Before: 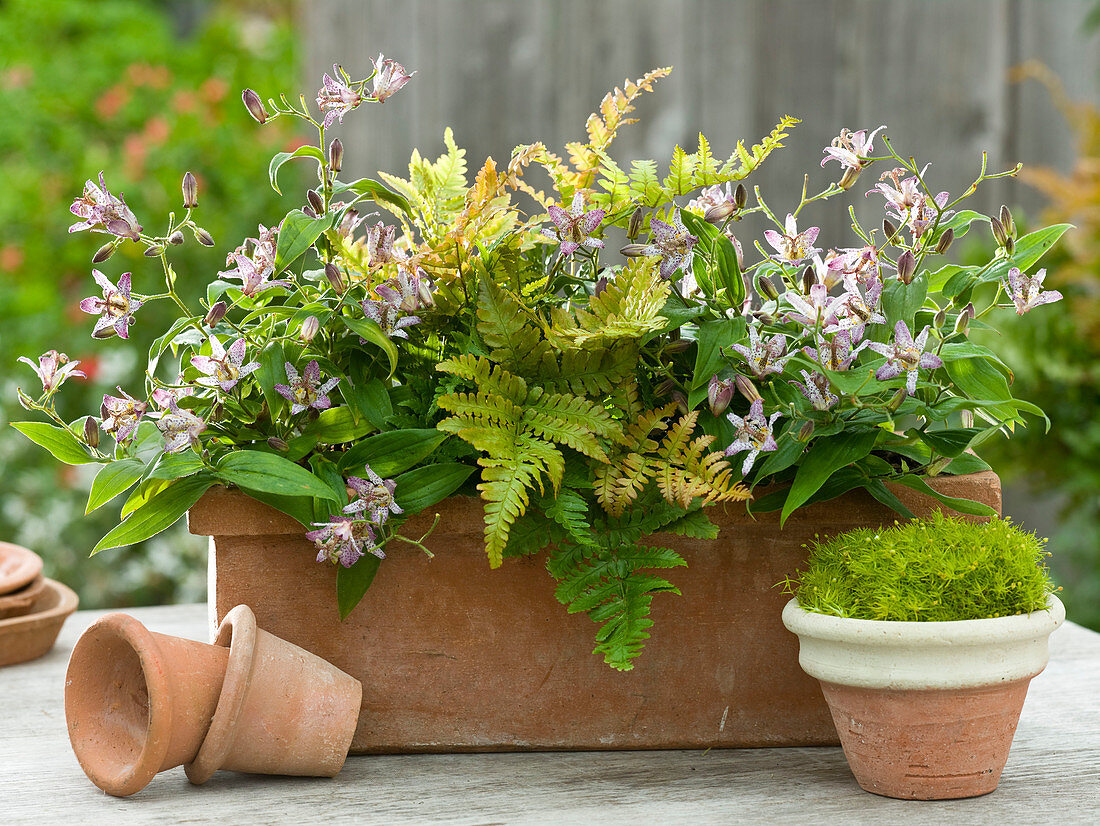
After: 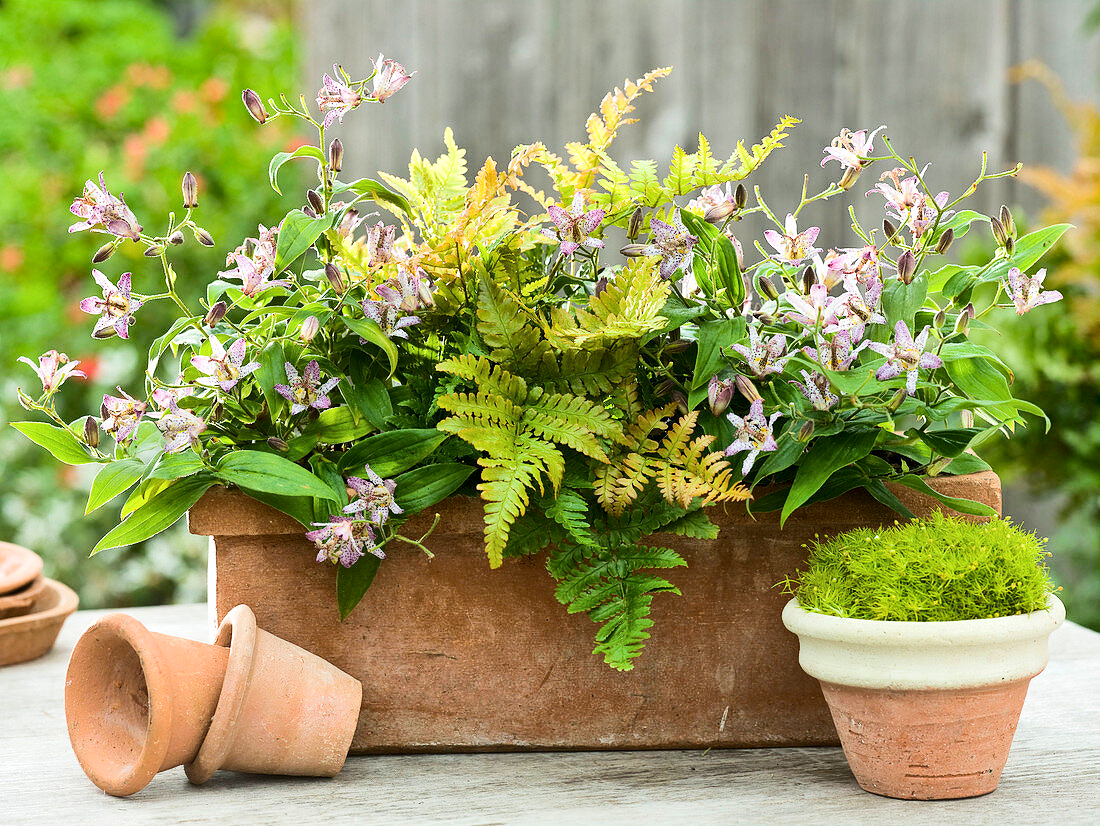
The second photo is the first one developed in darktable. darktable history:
rgb curve: curves: ch0 [(0, 0) (0.284, 0.292) (0.505, 0.644) (1, 1)], compensate middle gray true
local contrast: mode bilateral grid, contrast 20, coarseness 50, detail 132%, midtone range 0.2
